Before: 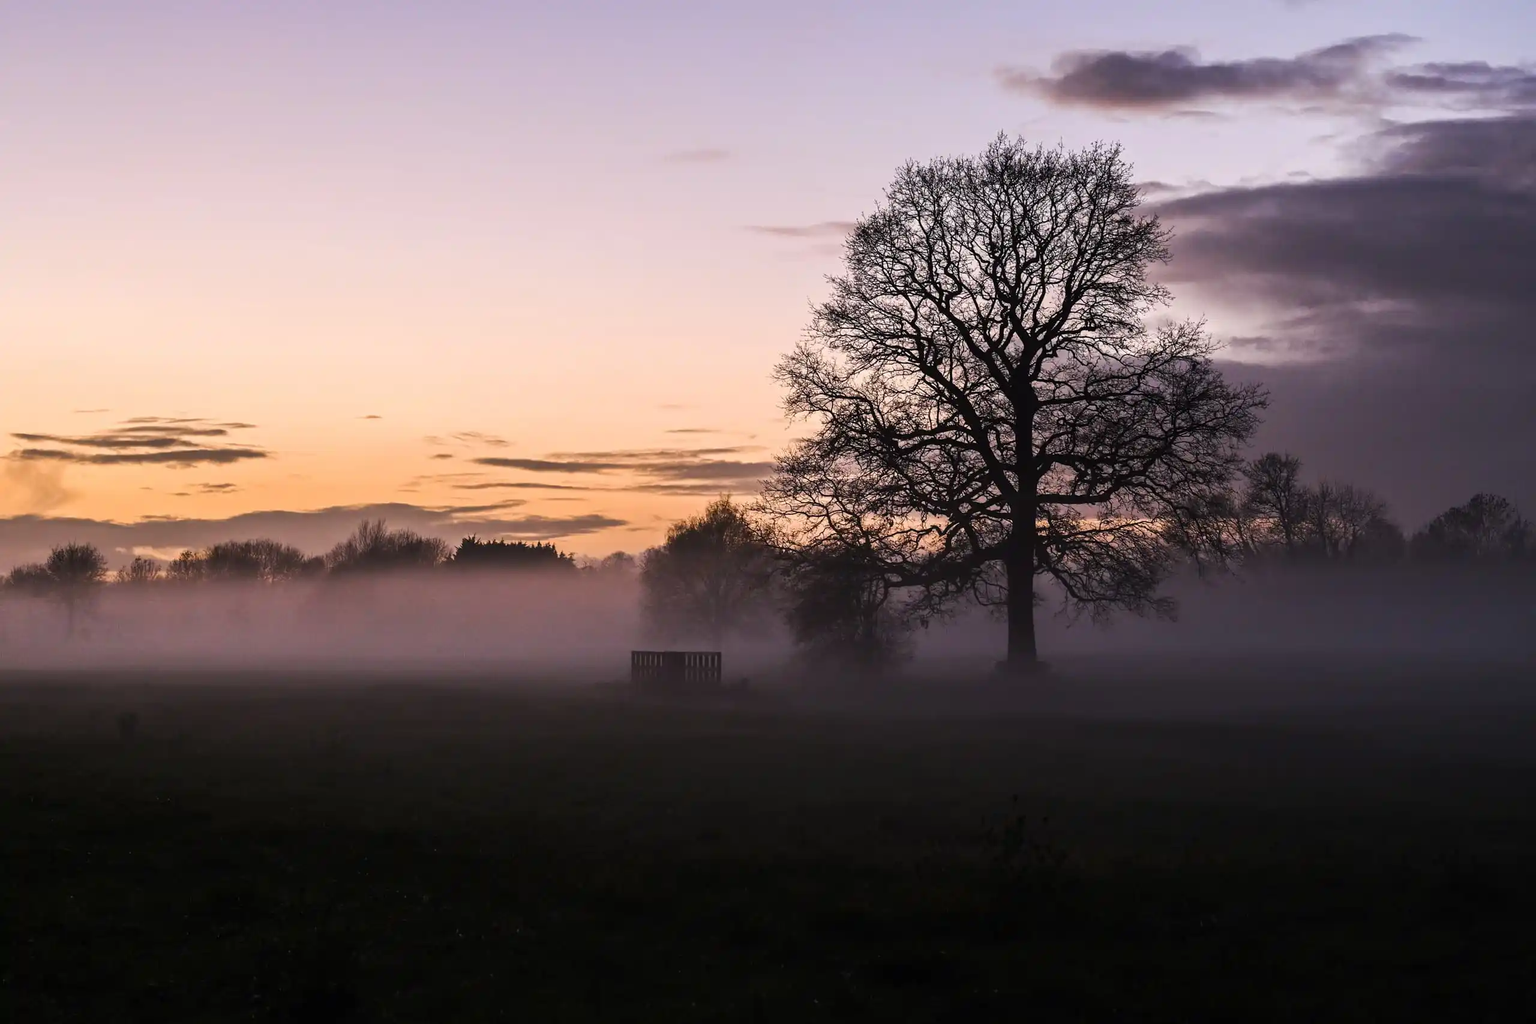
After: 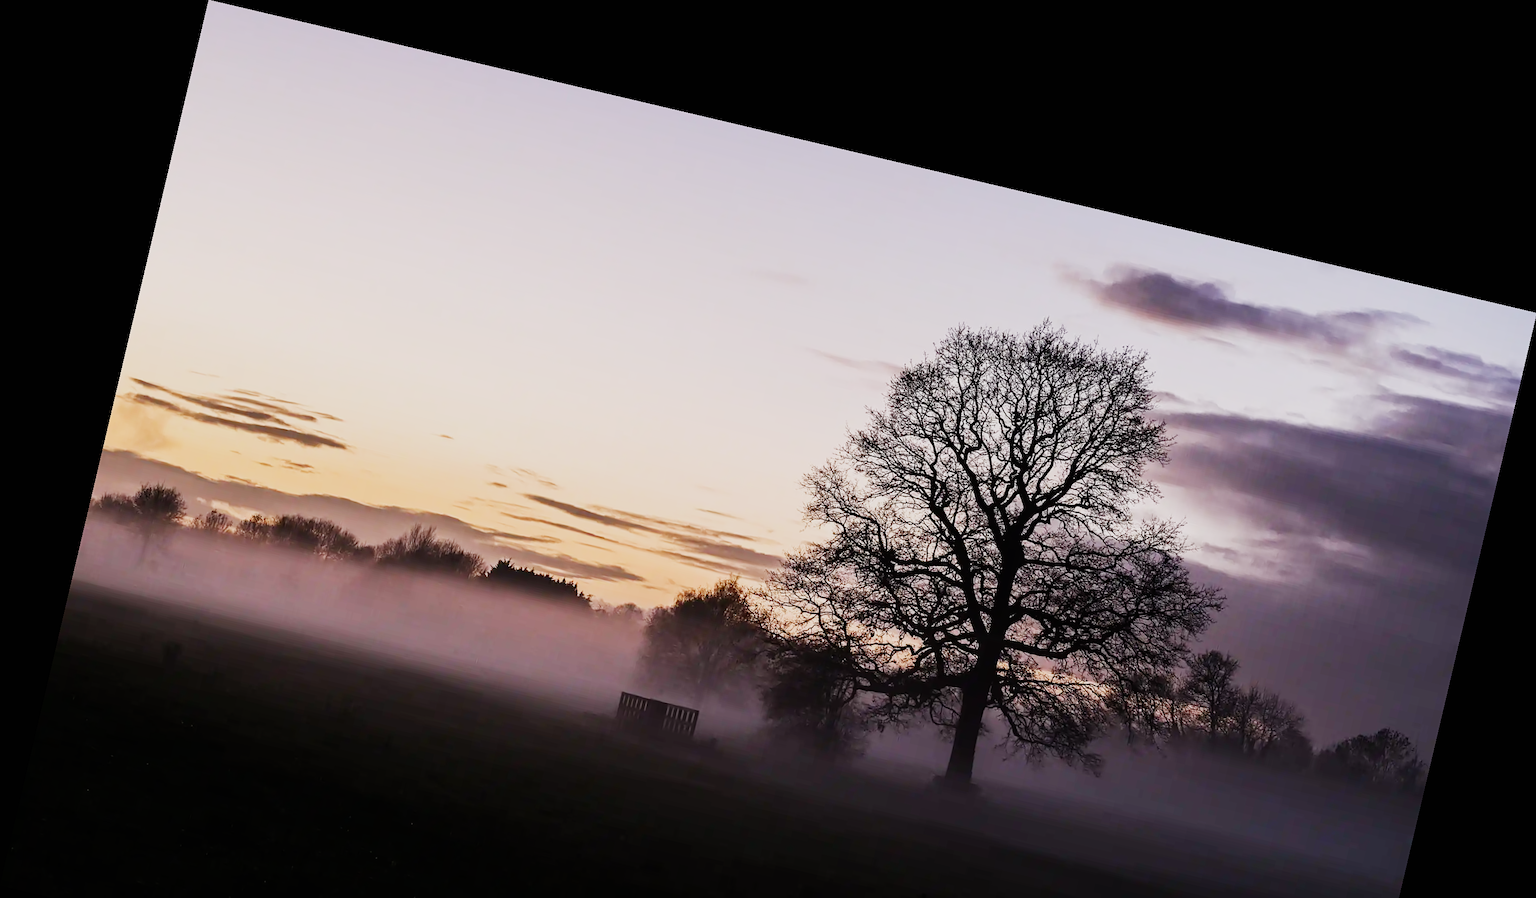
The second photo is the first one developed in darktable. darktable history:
crop: bottom 24.988%
exposure: black level correction 0, exposure 0.5 EV, compensate highlight preservation false
sharpen: amount 0.2
rotate and perspective: rotation 13.27°, automatic cropping off
sigmoid: skew -0.2, preserve hue 0%, red attenuation 0.1, red rotation 0.035, green attenuation 0.1, green rotation -0.017, blue attenuation 0.15, blue rotation -0.052, base primaries Rec2020
